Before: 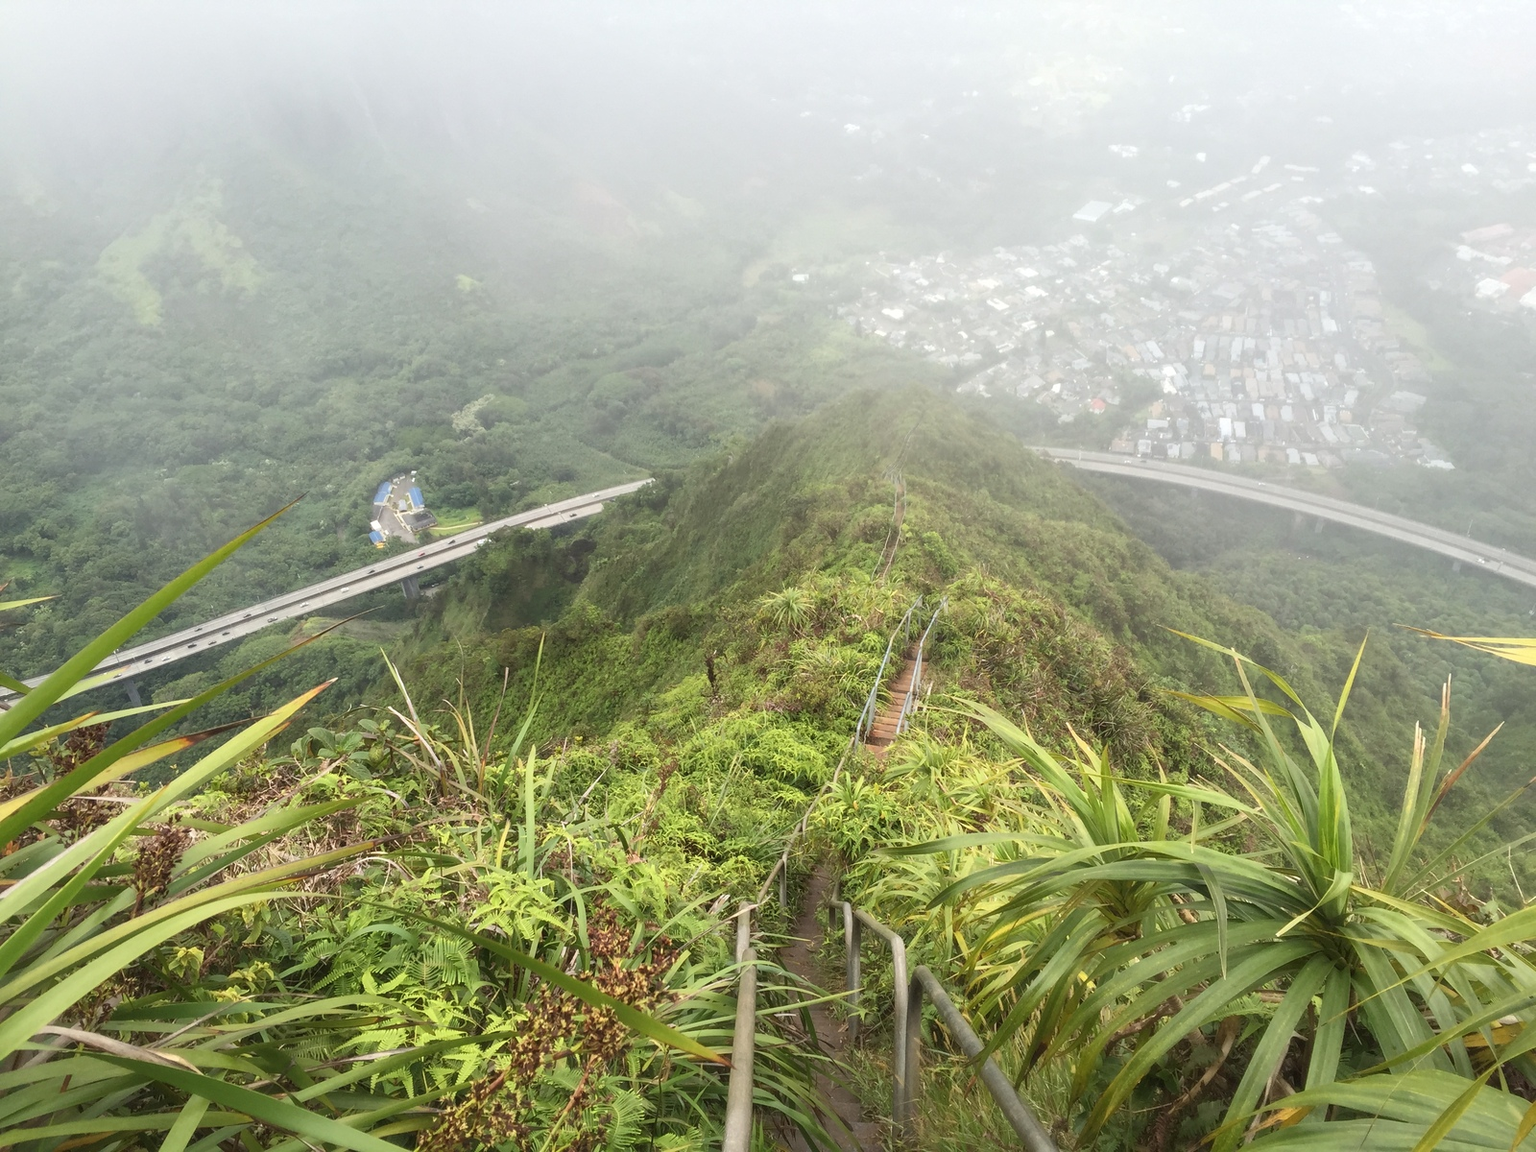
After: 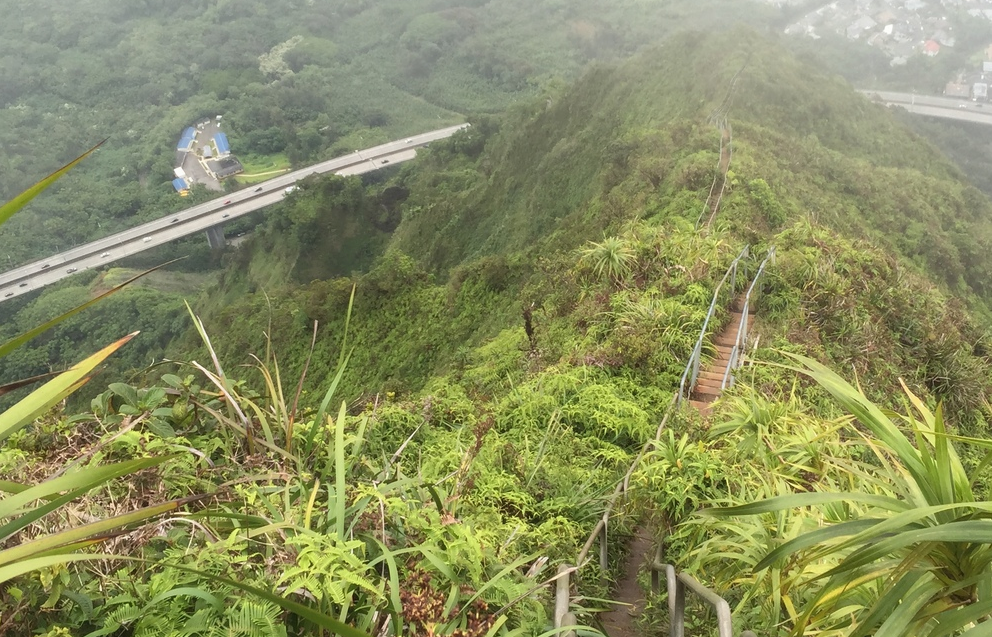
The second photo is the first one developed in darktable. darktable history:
crop: left 13.312%, top 31.28%, right 24.627%, bottom 15.582%
local contrast: mode bilateral grid, contrast 100, coarseness 100, detail 91%, midtone range 0.2
